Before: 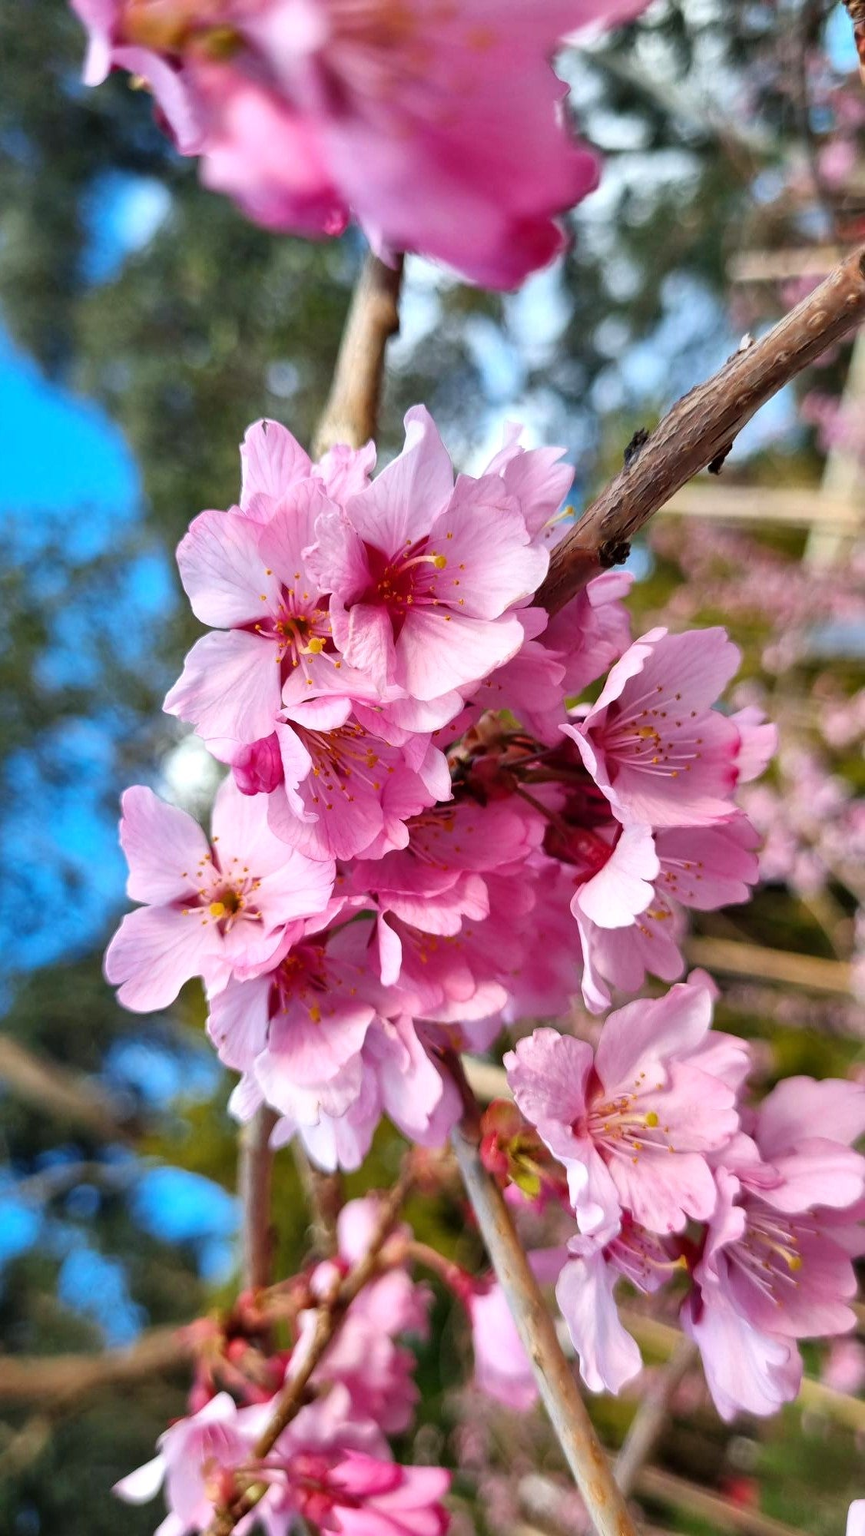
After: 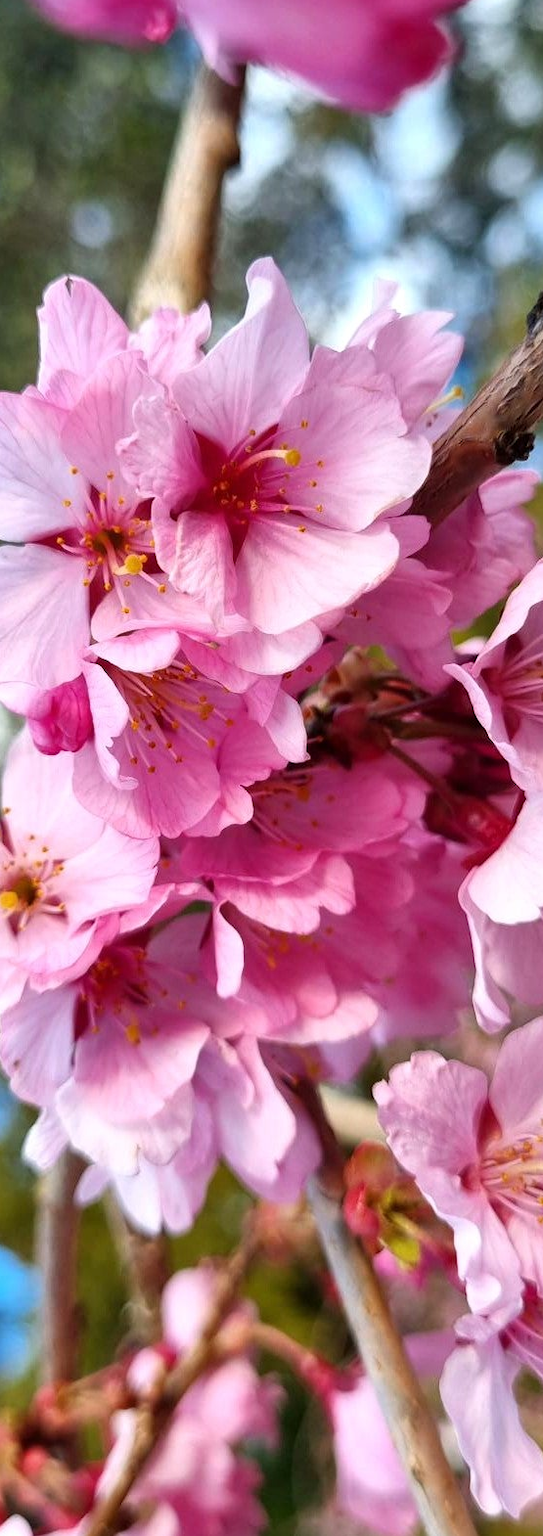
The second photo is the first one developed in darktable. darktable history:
exposure: compensate highlight preservation false
crop and rotate: angle 0.02°, left 24.353%, top 13.219%, right 26.156%, bottom 8.224%
